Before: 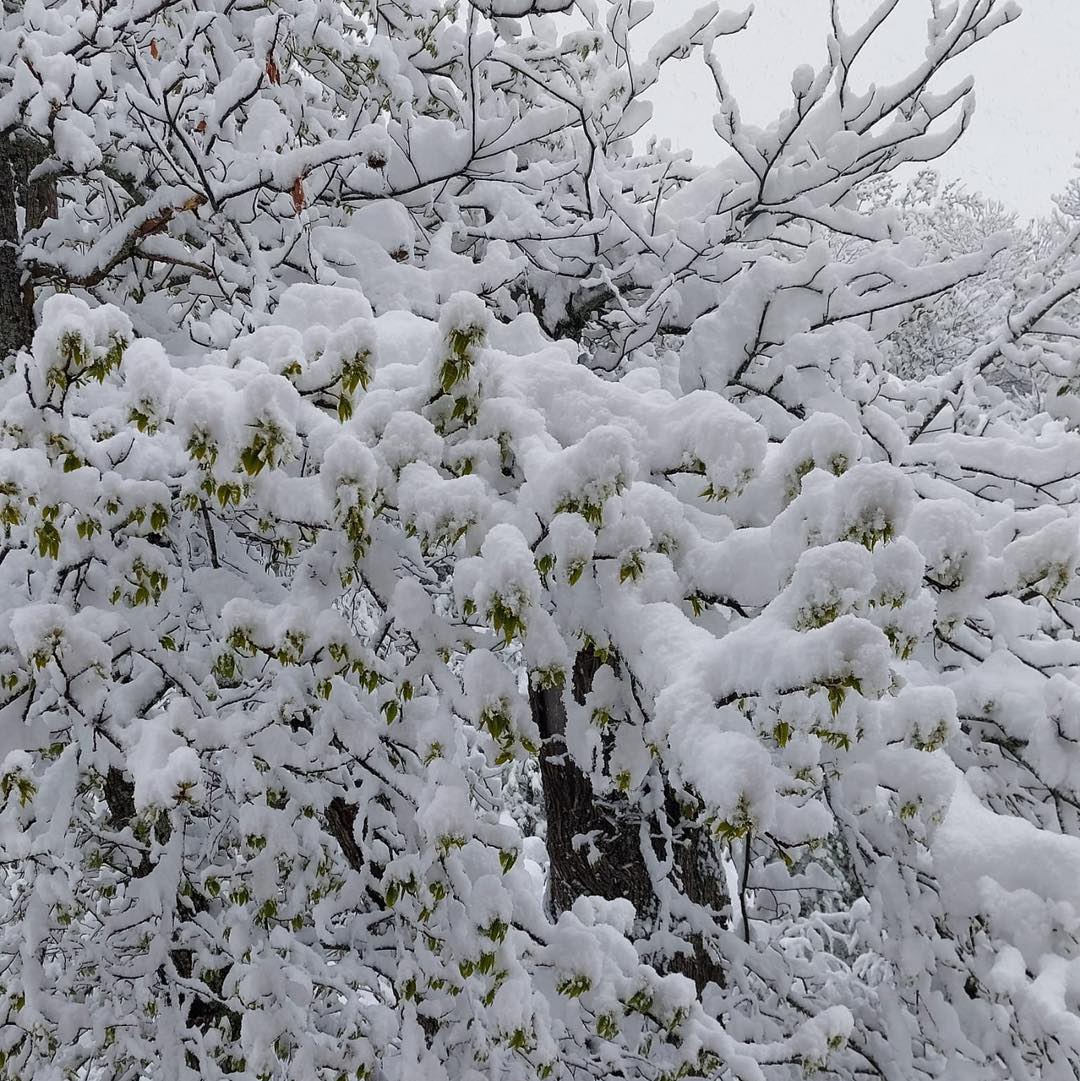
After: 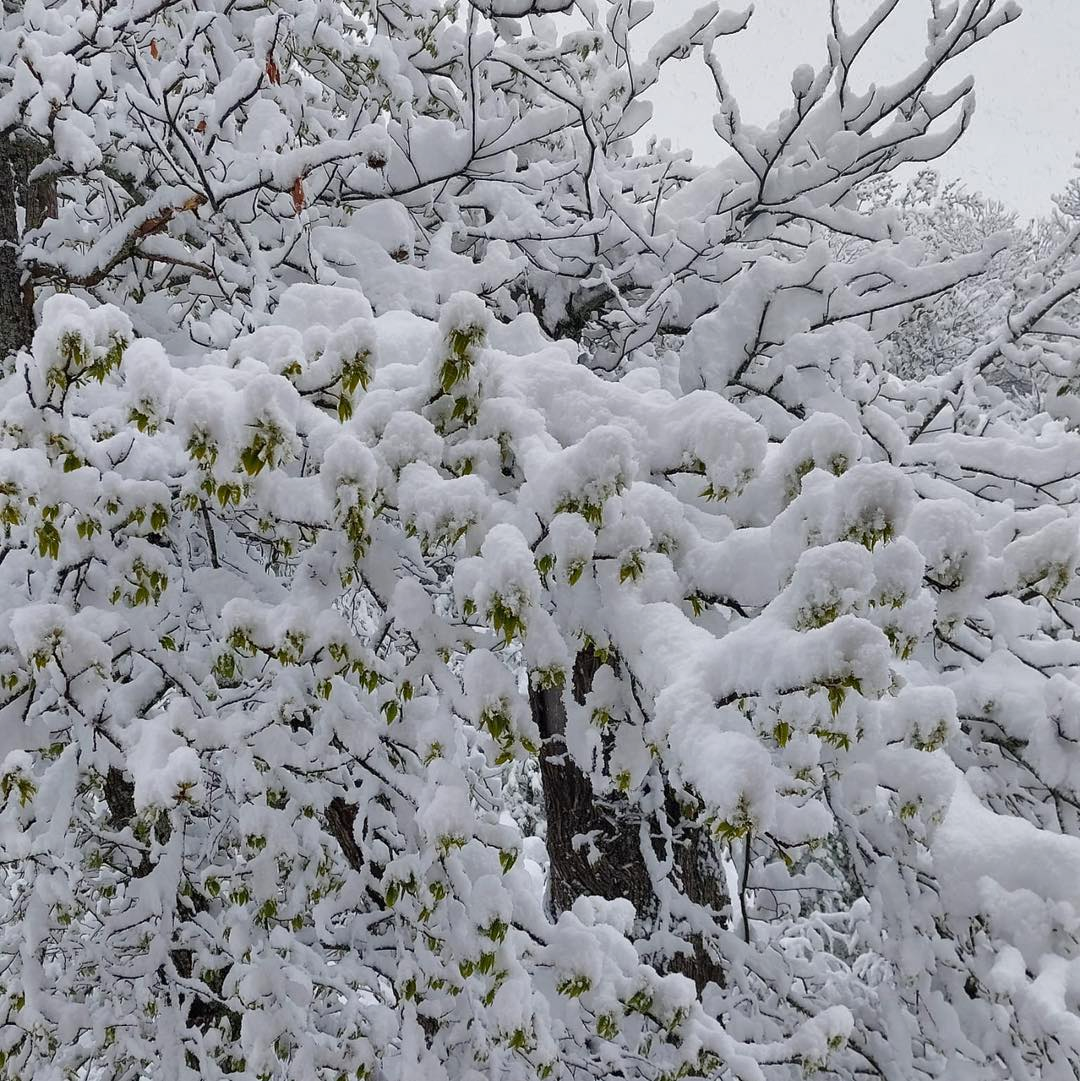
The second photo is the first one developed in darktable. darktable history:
shadows and highlights: shadows 61.31, soften with gaussian
levels: white 99.9%, levels [0, 0.478, 1]
